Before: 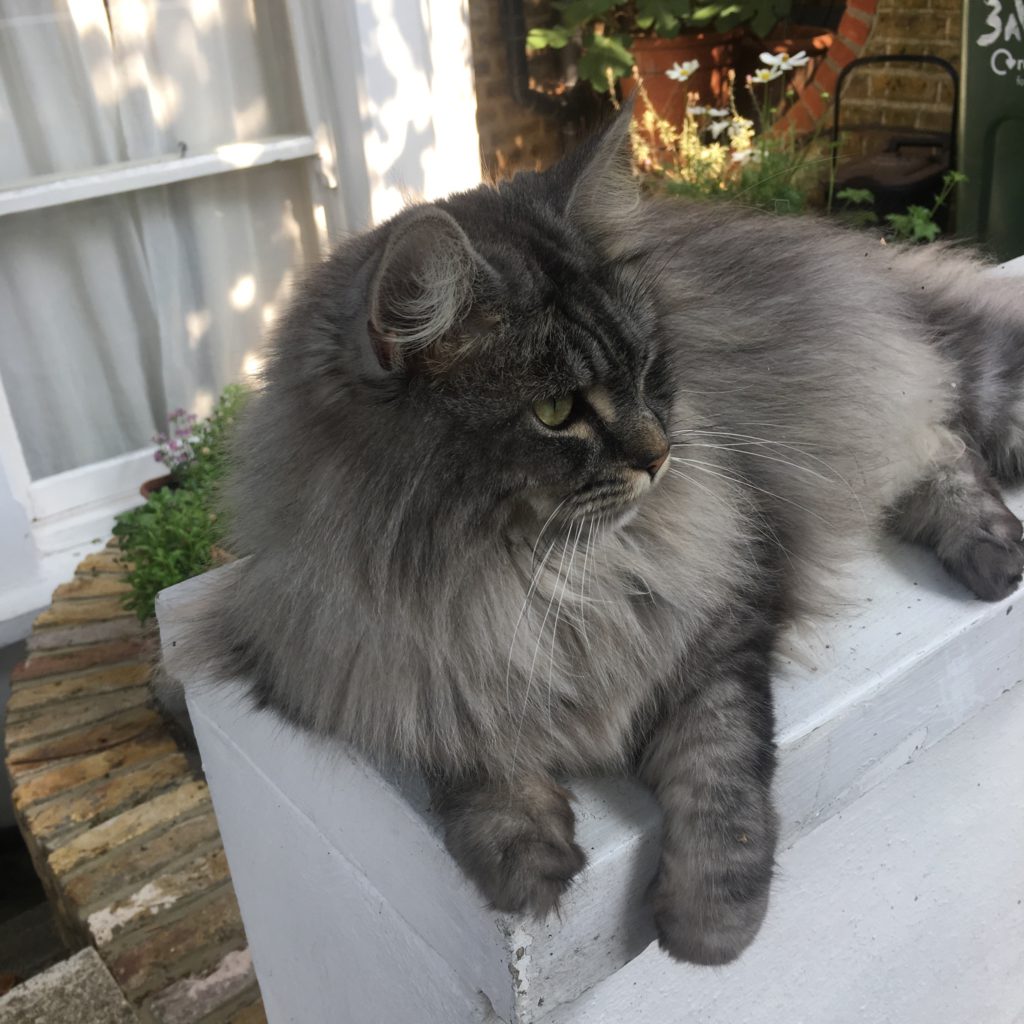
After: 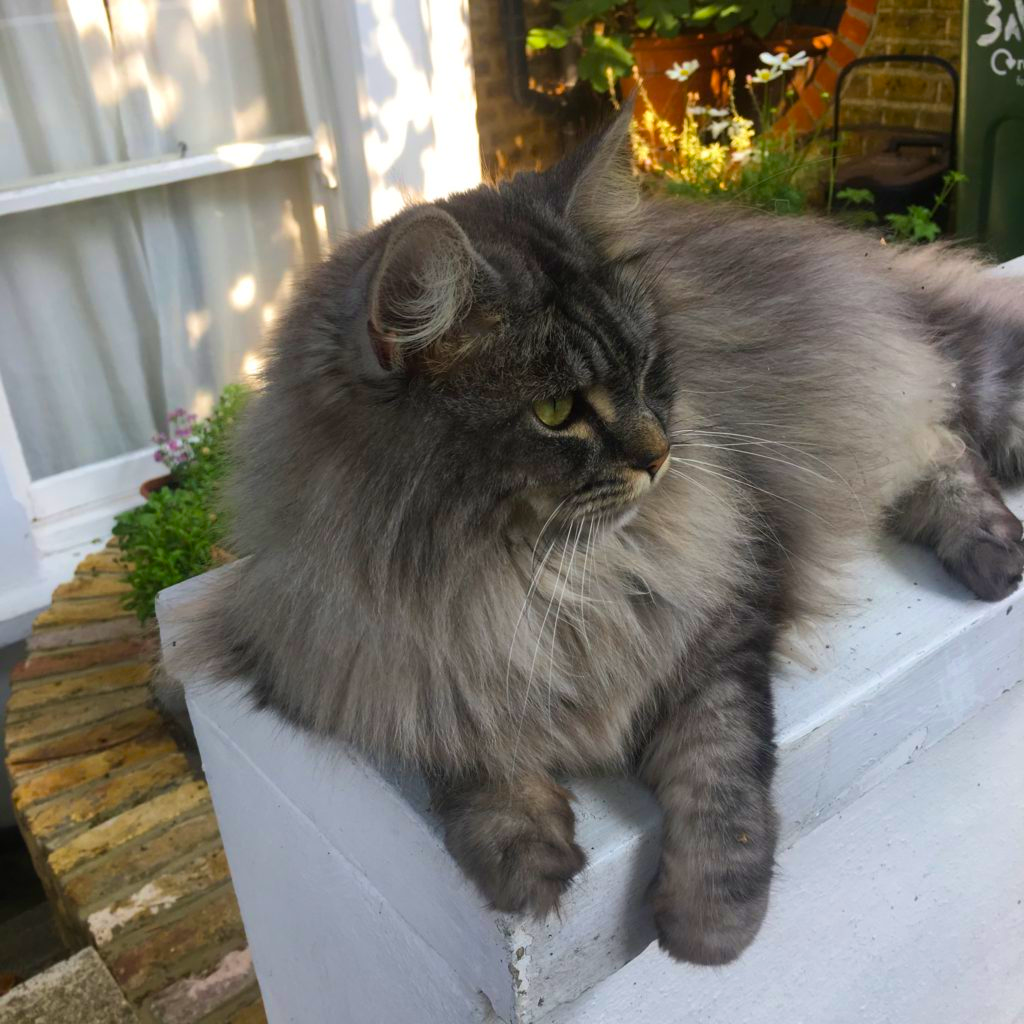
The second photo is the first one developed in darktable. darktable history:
color balance rgb: linear chroma grading › global chroma 15%, perceptual saturation grading › global saturation 30%
velvia: on, module defaults
